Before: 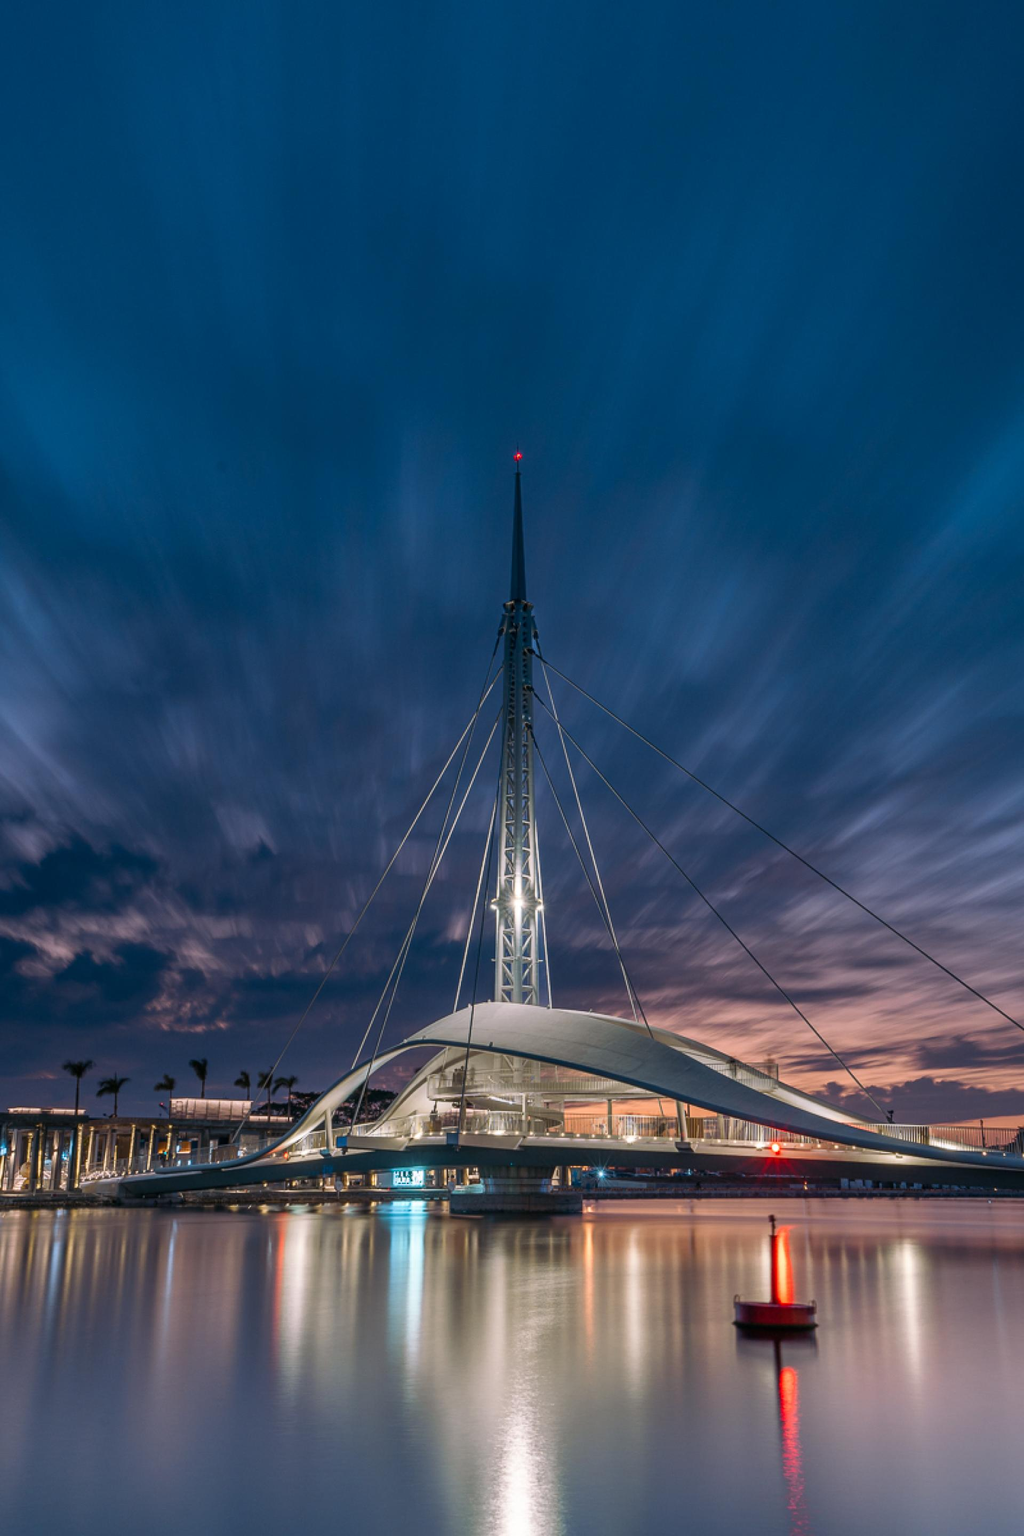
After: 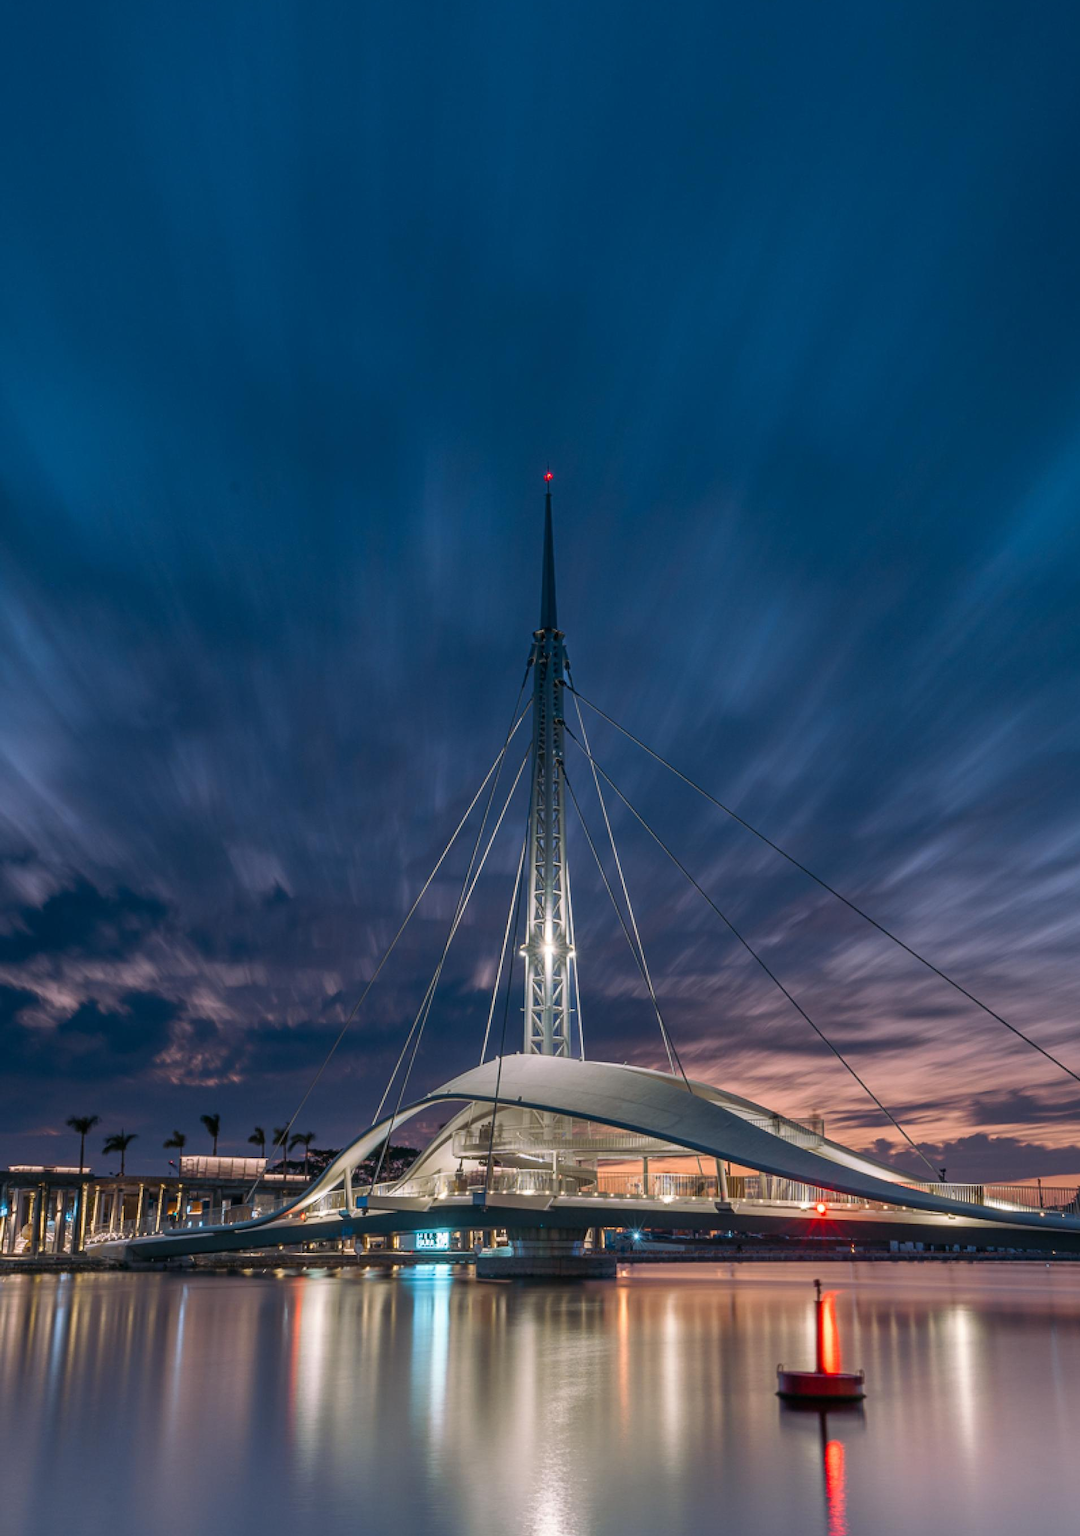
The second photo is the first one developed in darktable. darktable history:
crop: top 0.448%, right 0.264%, bottom 5.045%
